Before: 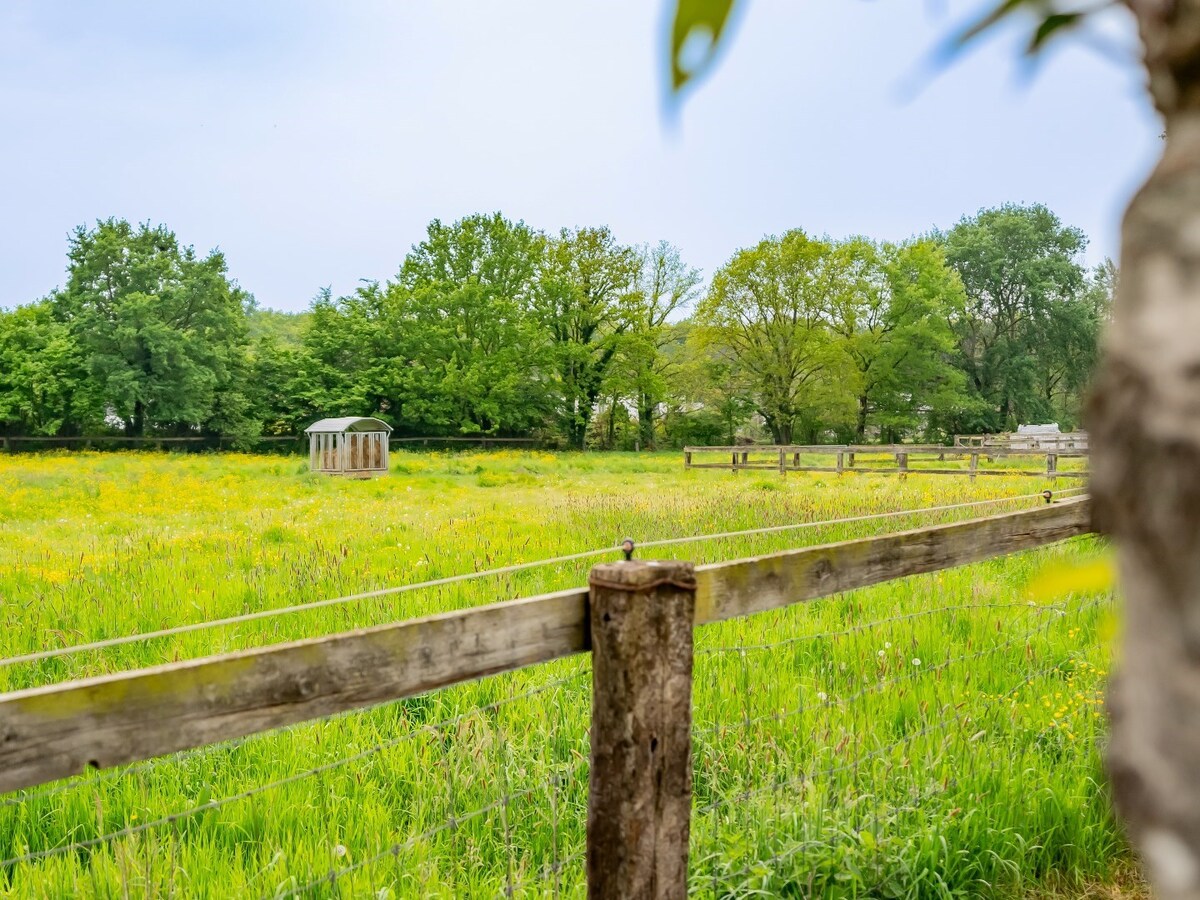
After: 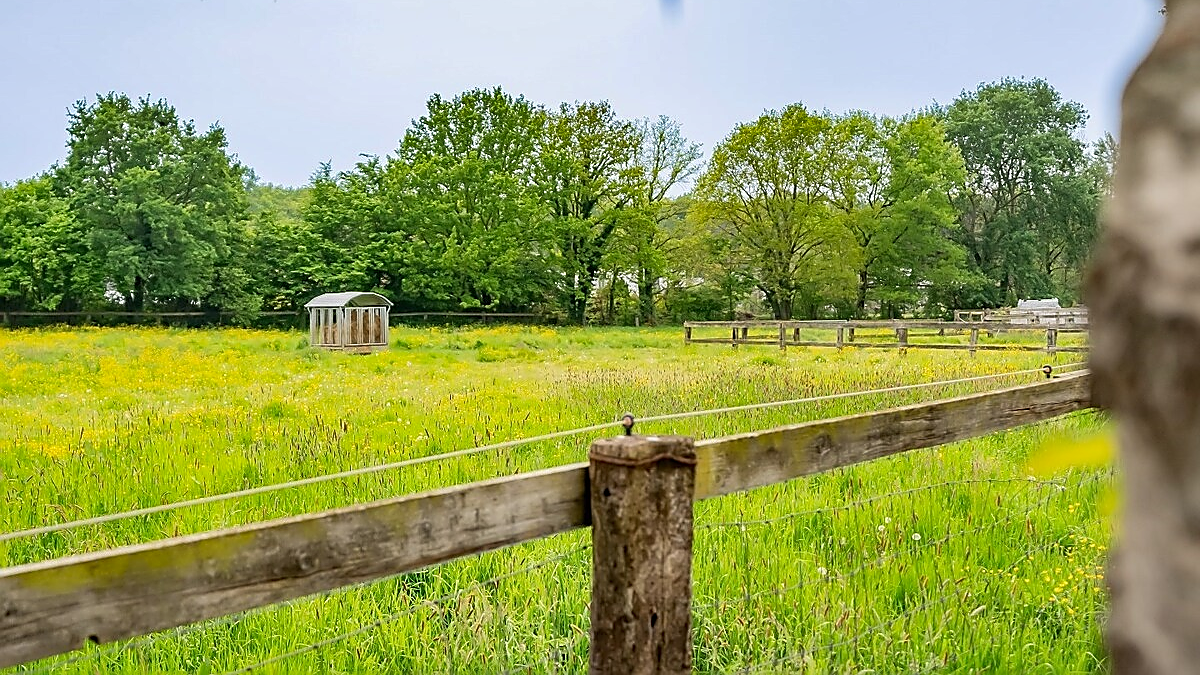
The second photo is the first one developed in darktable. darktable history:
crop: top 13.909%, bottom 11.051%
sharpen: radius 1.392, amount 1.241, threshold 0.724
shadows and highlights: shadows color adjustment 97.67%, low approximation 0.01, soften with gaussian
